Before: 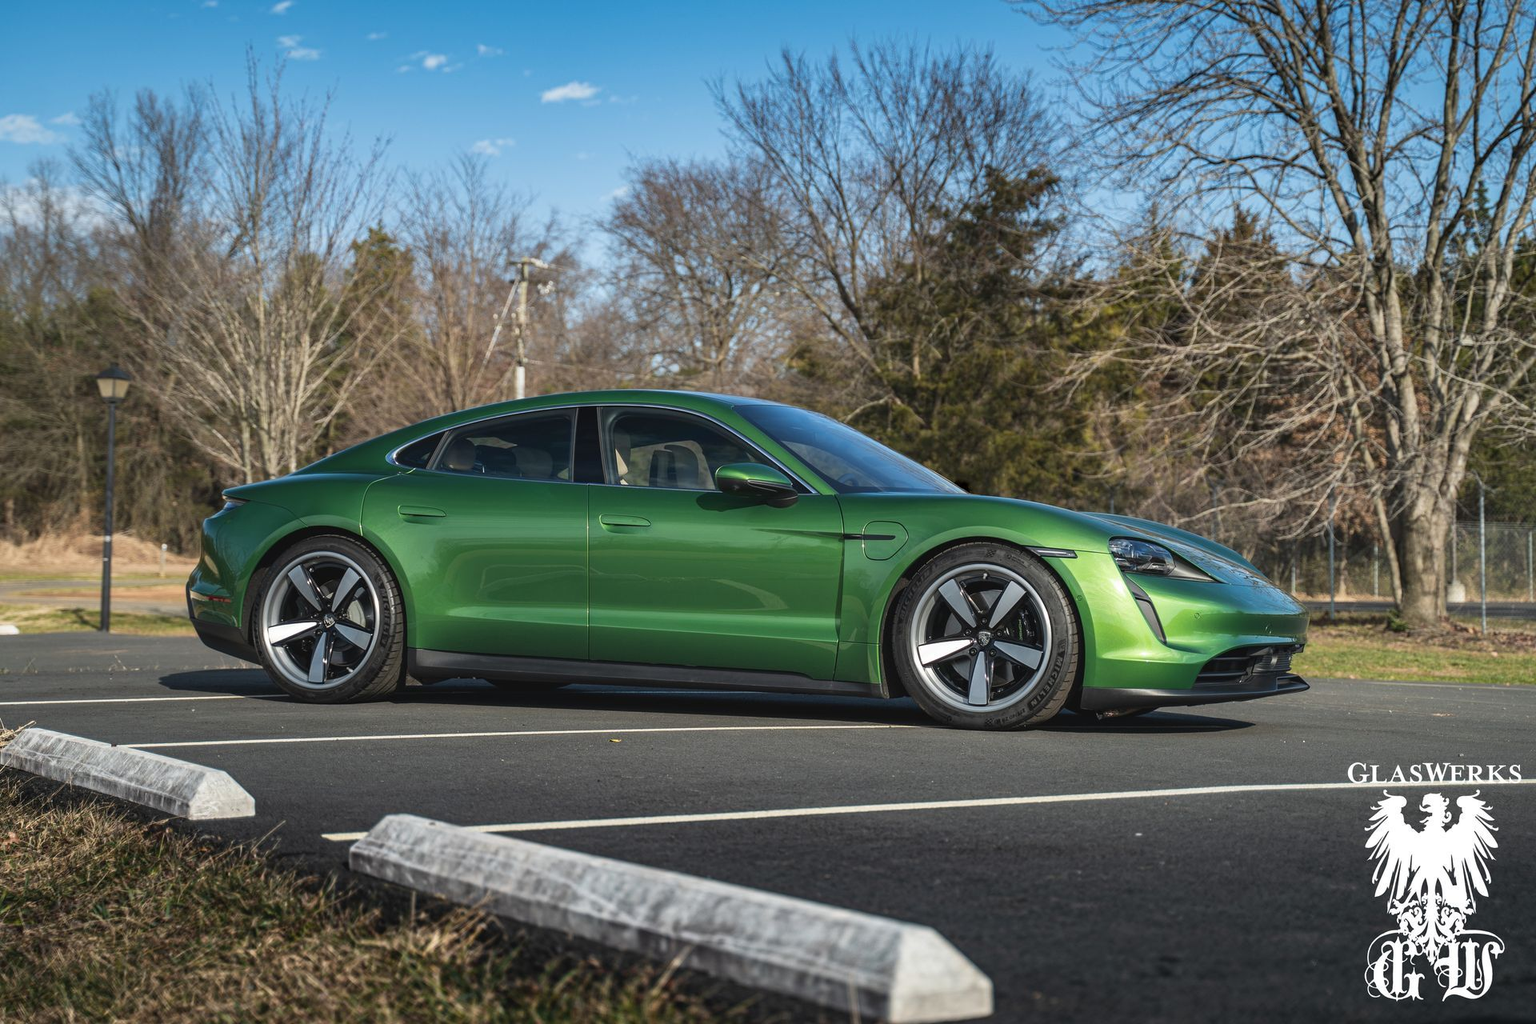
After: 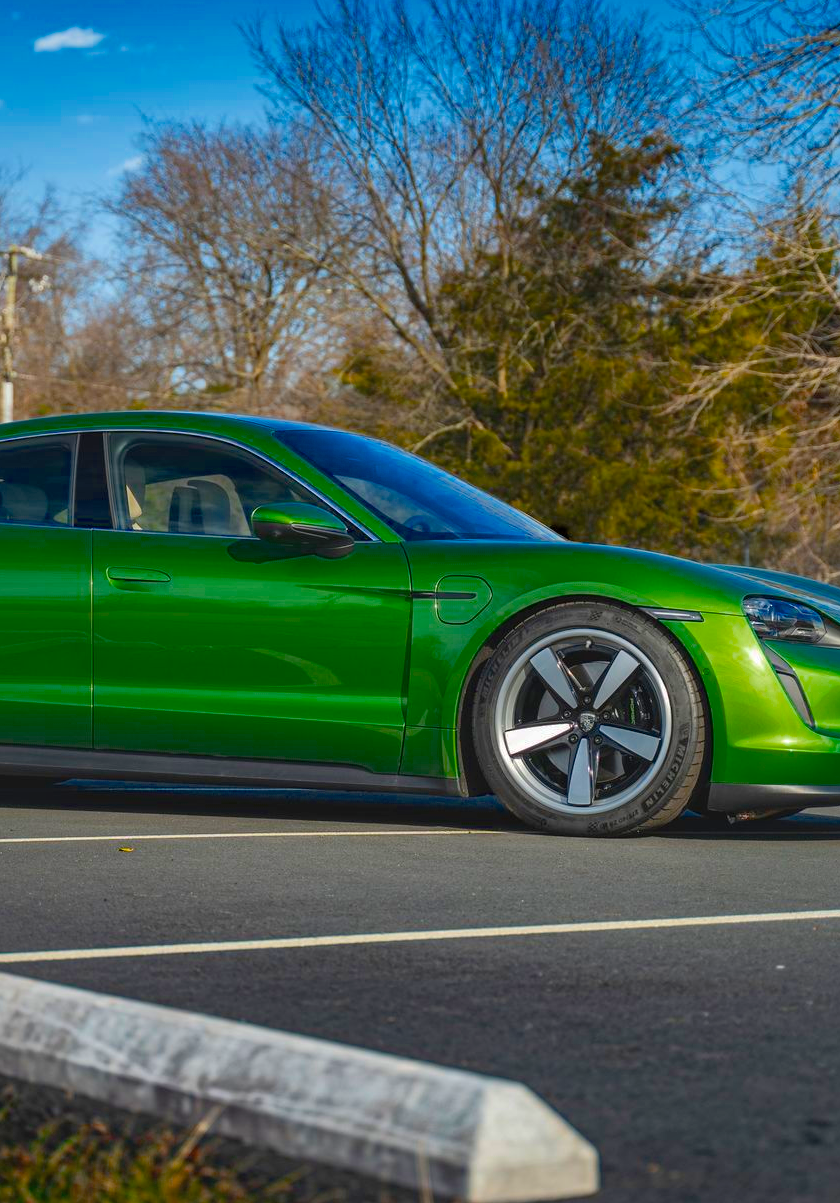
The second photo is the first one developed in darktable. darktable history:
shadows and highlights: on, module defaults
color balance rgb: power › hue 310.09°, linear chroma grading › global chroma 20.625%, perceptual saturation grading › global saturation 35.194%, saturation formula JzAzBz (2021)
crop: left 33.491%, top 5.976%, right 22.727%
